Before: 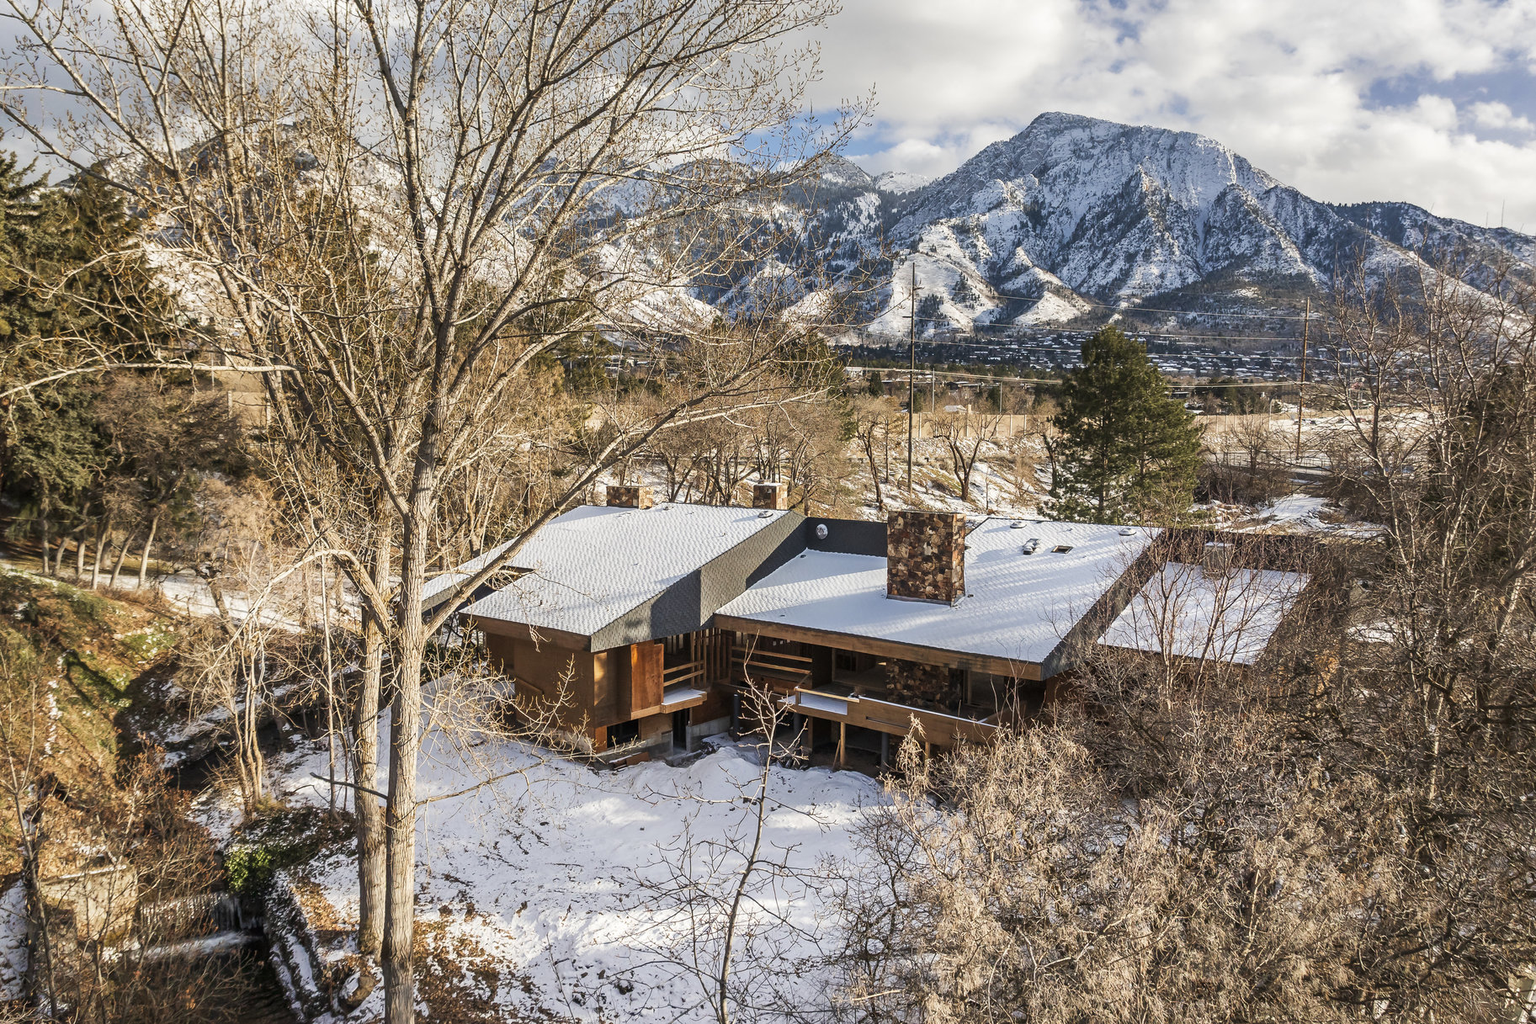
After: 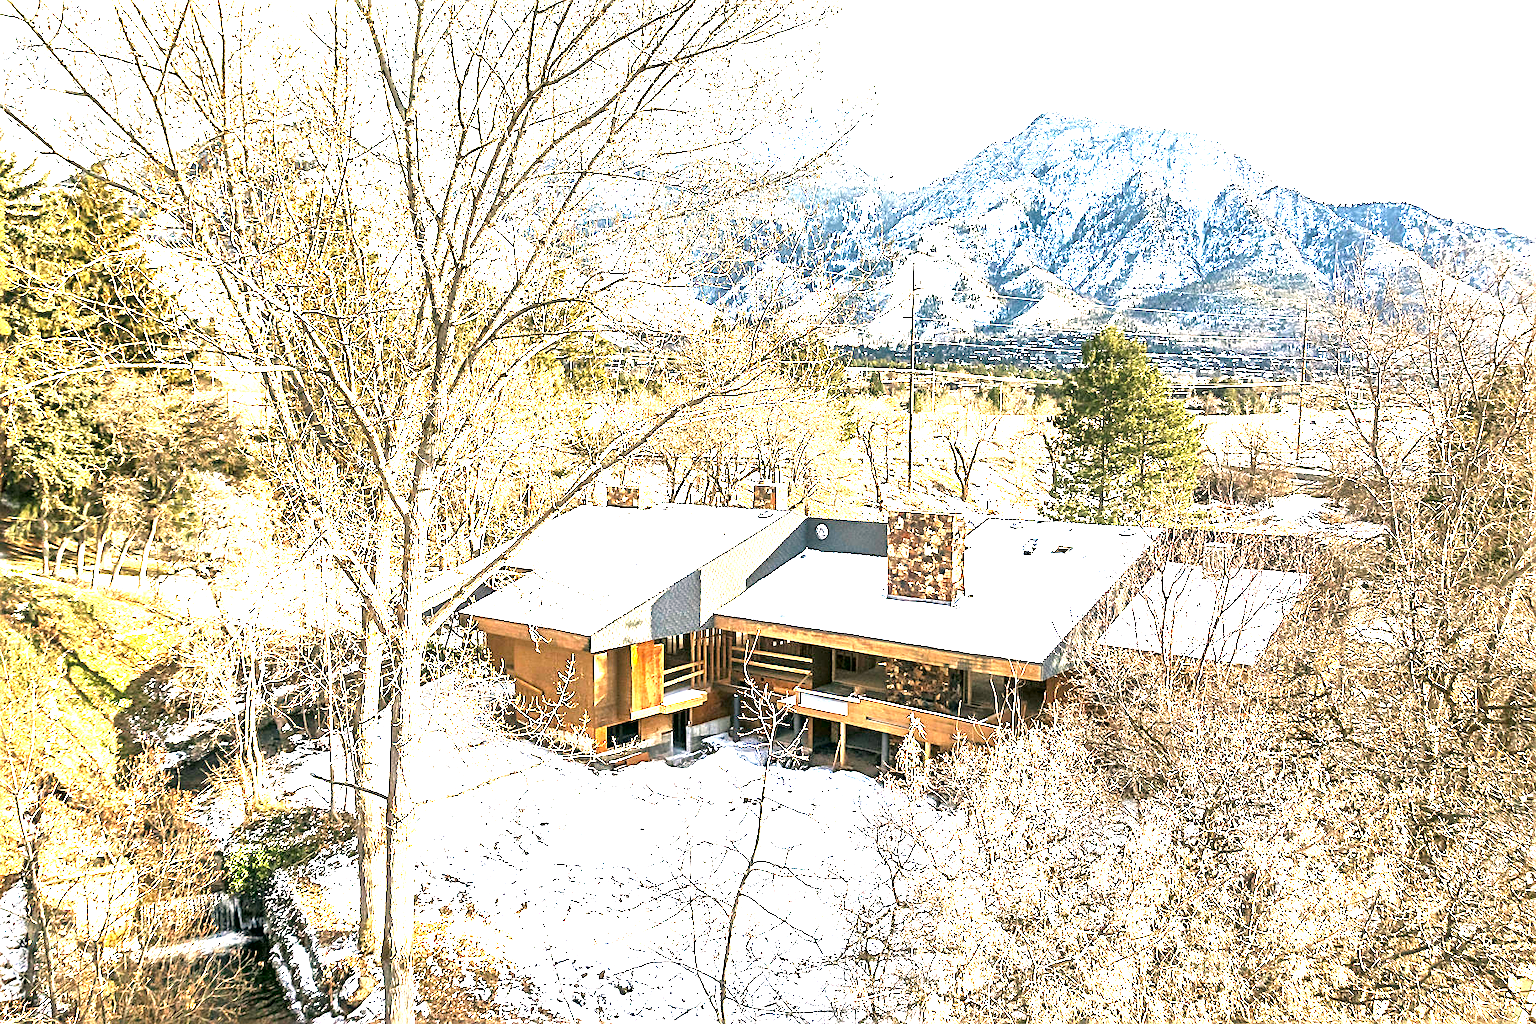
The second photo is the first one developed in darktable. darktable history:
exposure: exposure 2 EV, compensate exposure bias true, compensate highlight preservation false
sharpen: on, module defaults
local contrast: mode bilateral grid, contrast 20, coarseness 50, detail 150%, midtone range 0.2
white balance: emerald 1
color correction: highlights a* -0.482, highlights b* 9.48, shadows a* -9.48, shadows b* 0.803
